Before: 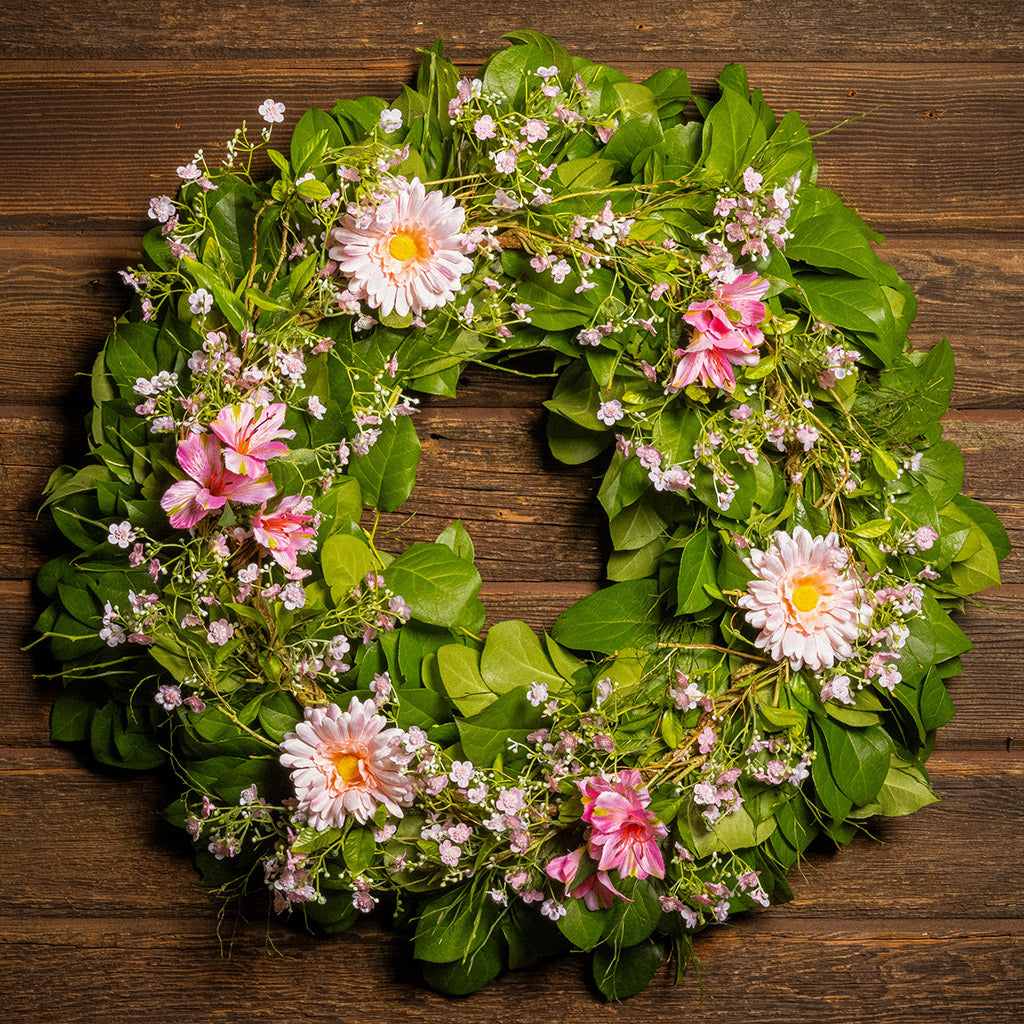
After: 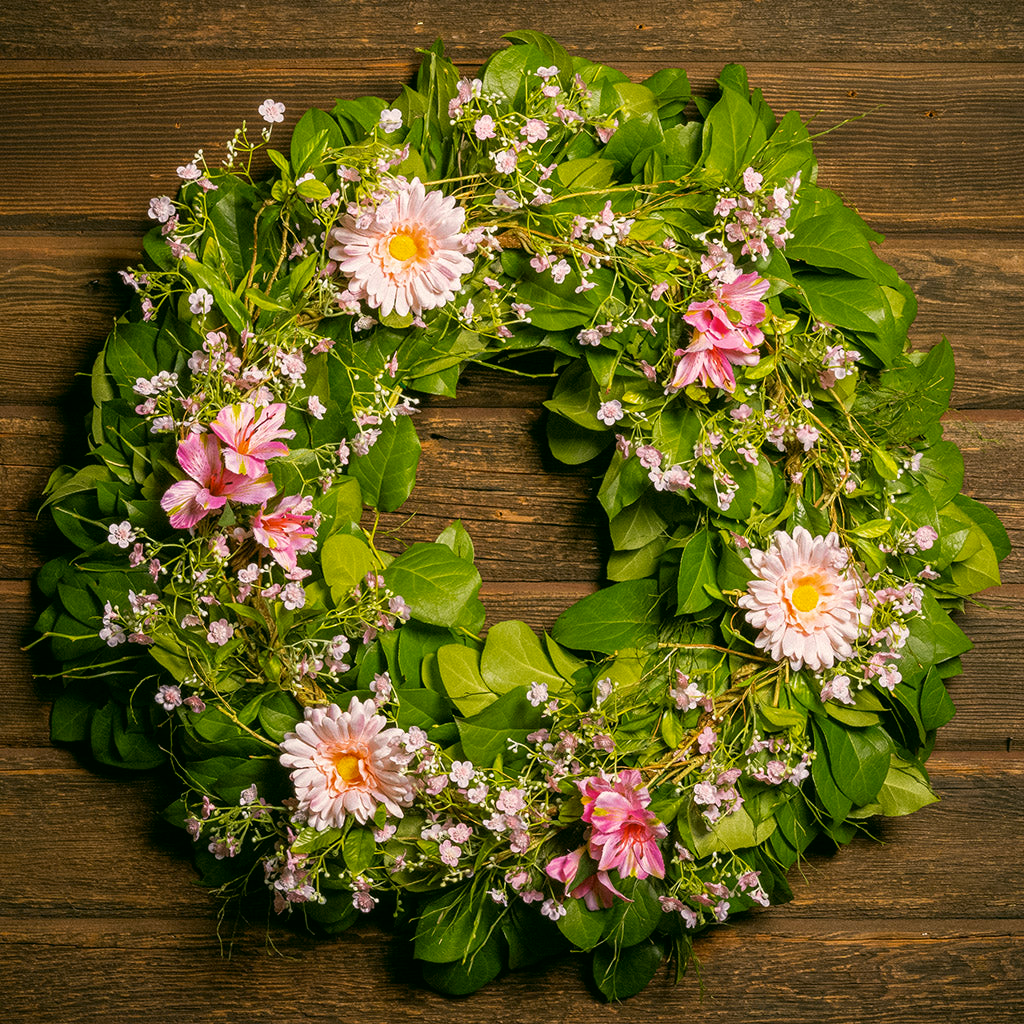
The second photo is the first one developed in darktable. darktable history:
color correction: highlights a* 4.09, highlights b* 4.91, shadows a* -7.63, shadows b* 4.84
